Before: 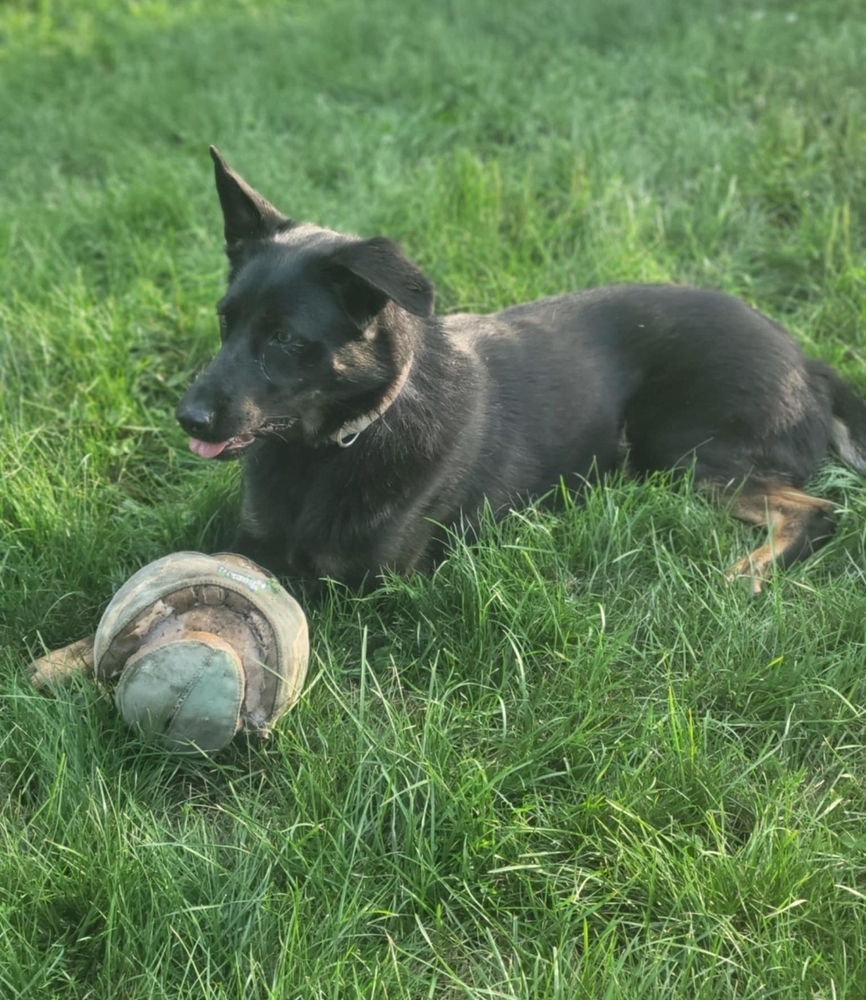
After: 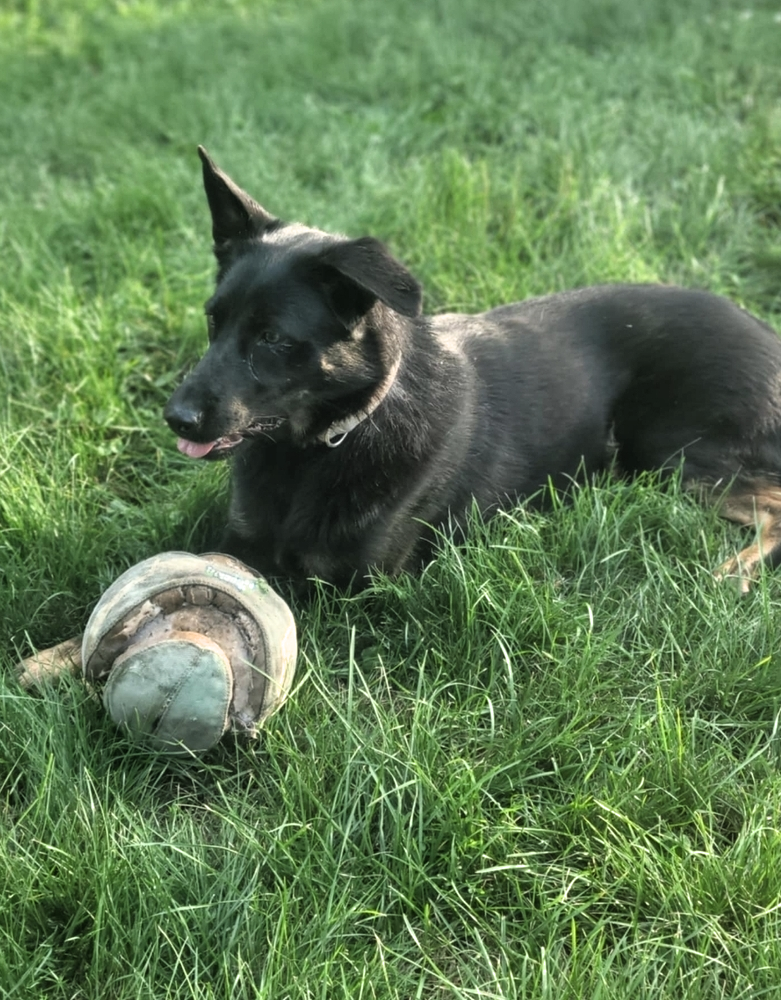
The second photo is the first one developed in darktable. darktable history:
crop and rotate: left 1.396%, right 8.351%
filmic rgb: black relative exposure -8.3 EV, white relative exposure 2.2 EV, target white luminance 99.917%, hardness 7.18, latitude 75.67%, contrast 1.323, highlights saturation mix -1.92%, shadows ↔ highlights balance 29.84%, iterations of high-quality reconstruction 0
